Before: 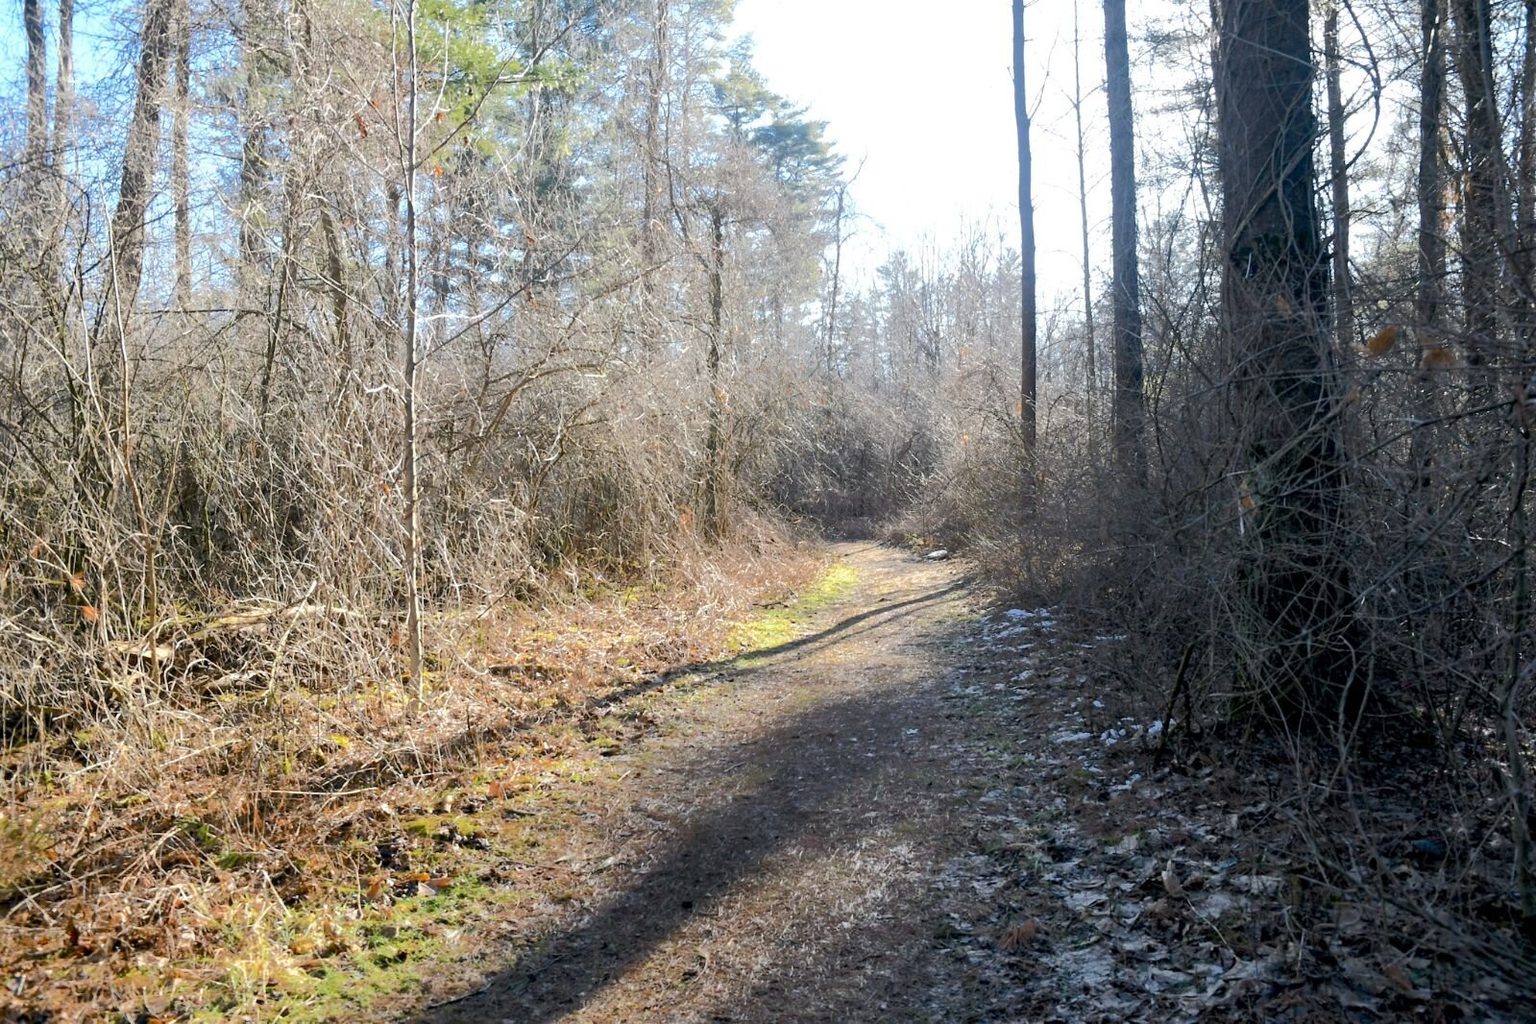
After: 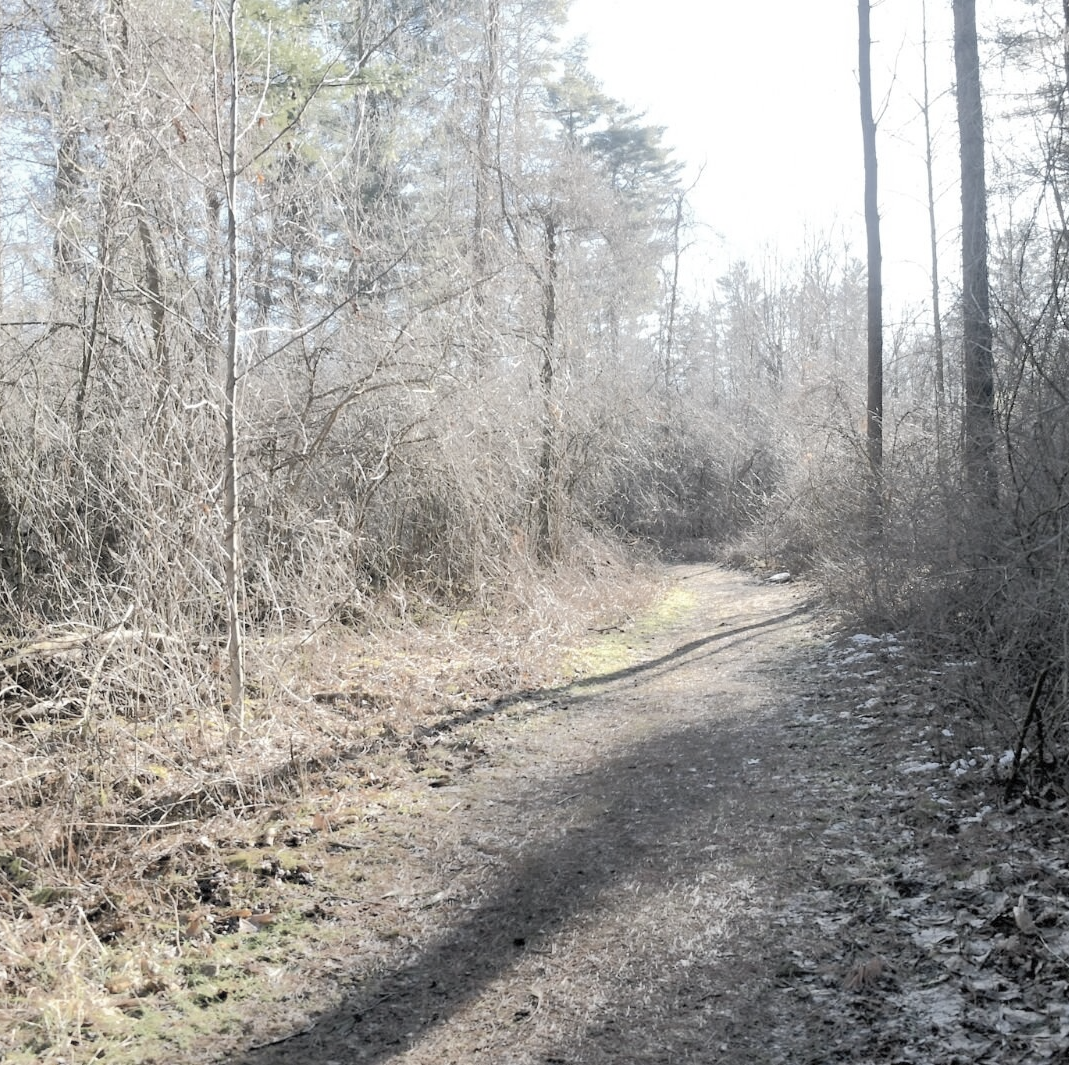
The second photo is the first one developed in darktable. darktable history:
crop and rotate: left 12.382%, right 20.758%
color correction: highlights b* 0.005, saturation 0.797
contrast brightness saturation: brightness 0.188, saturation -0.509
